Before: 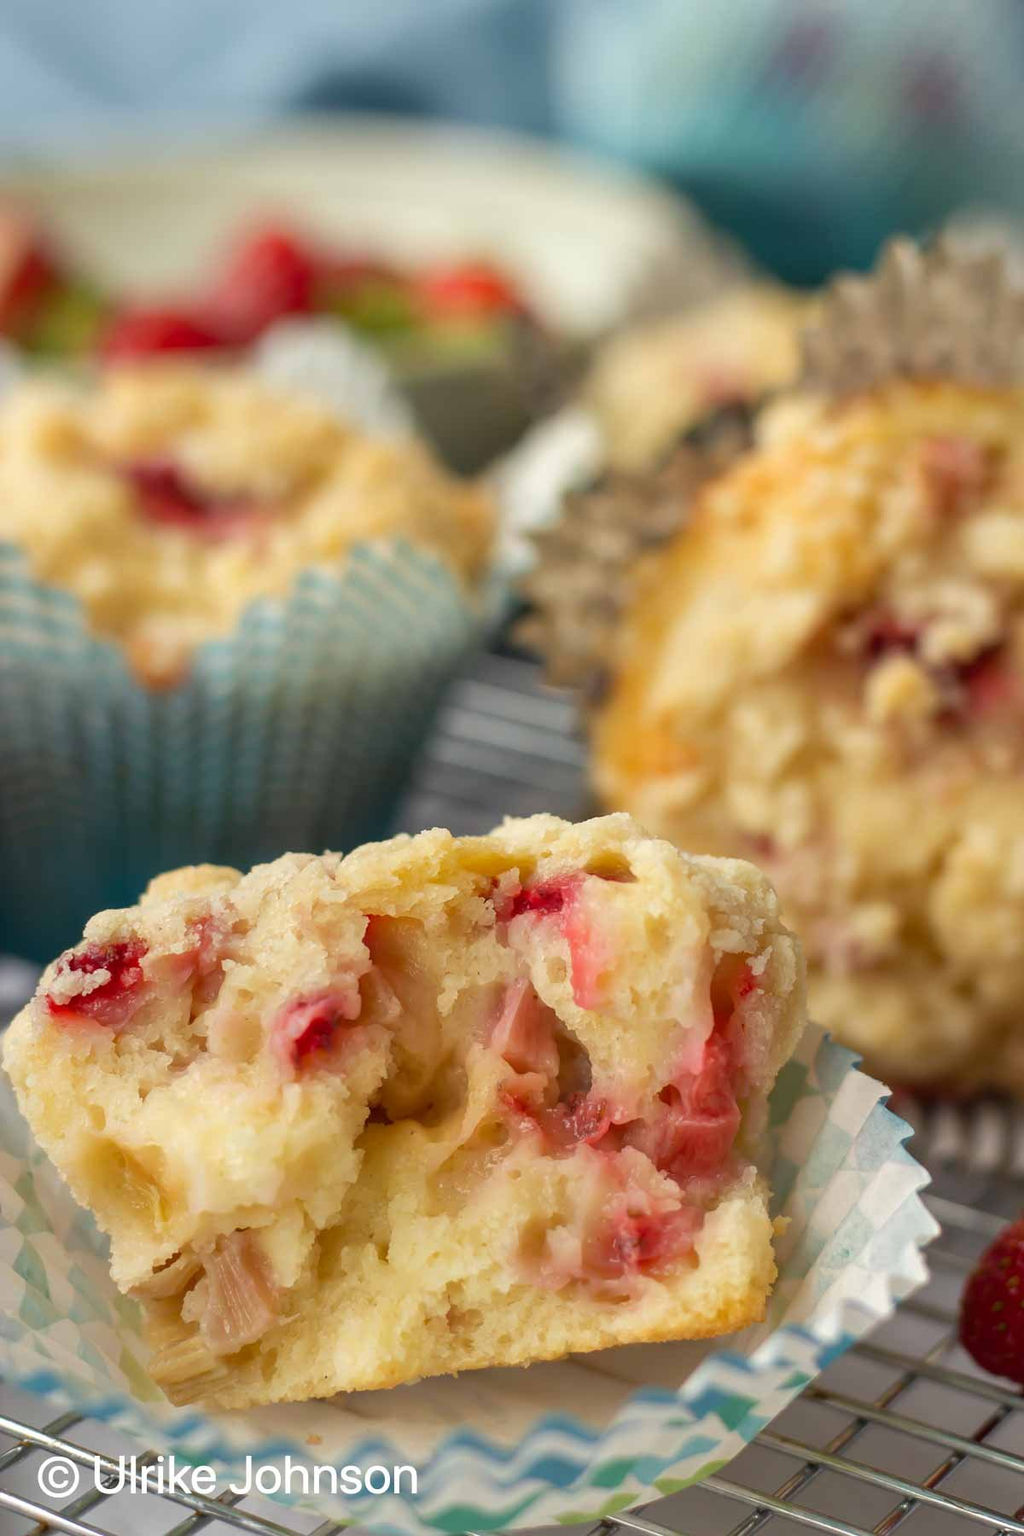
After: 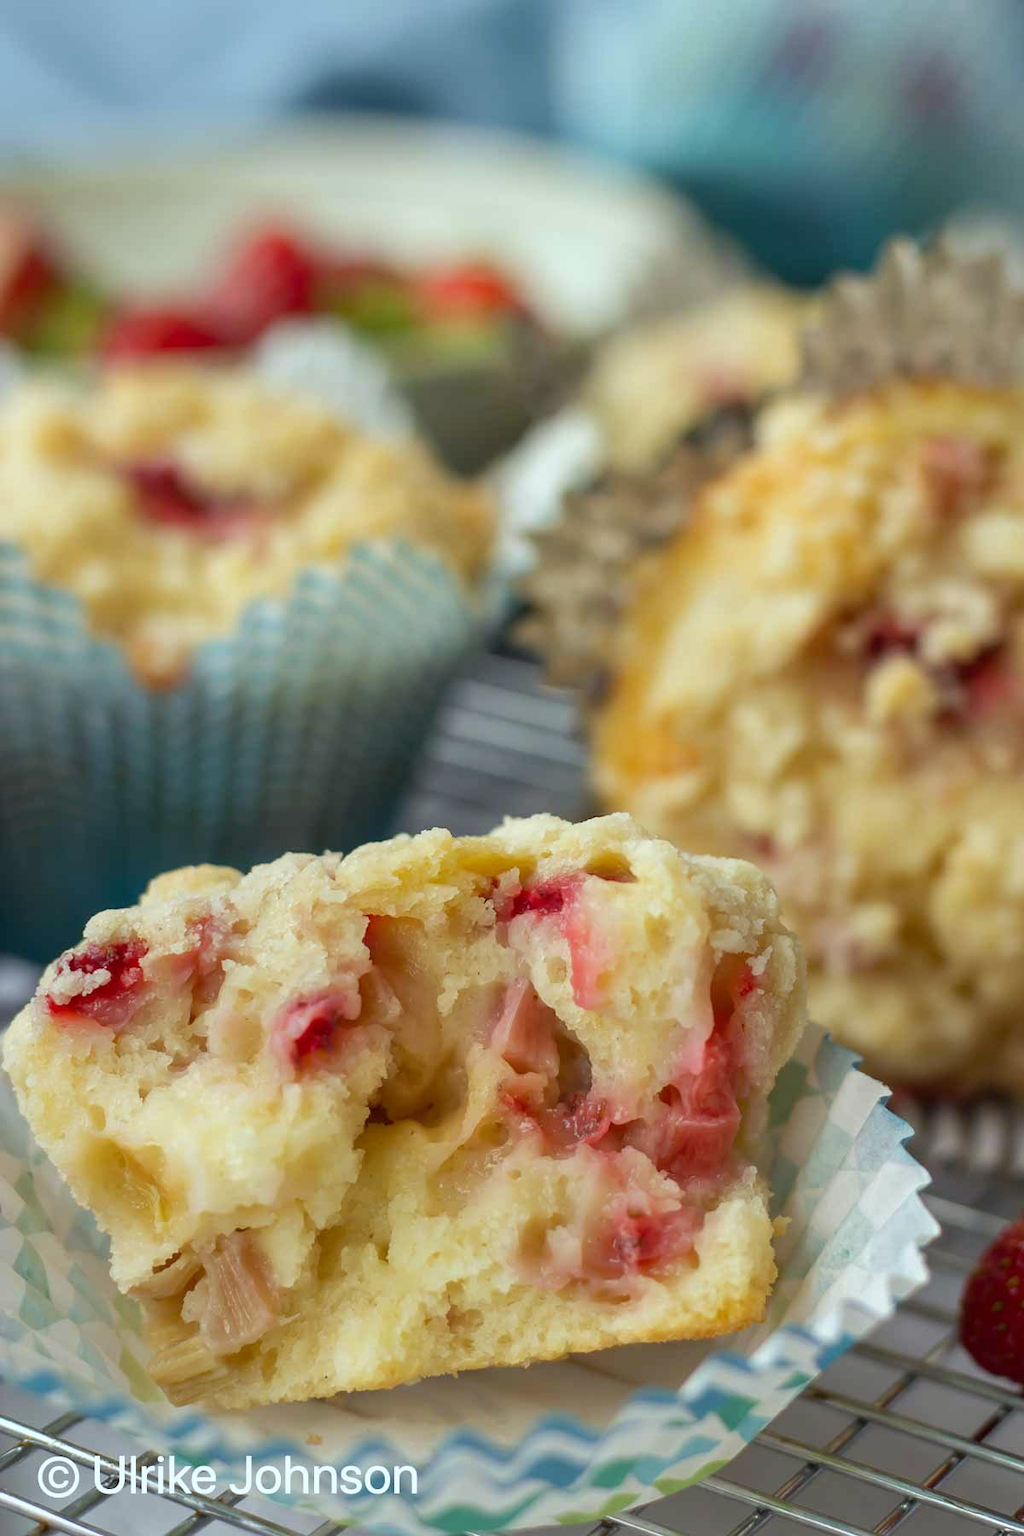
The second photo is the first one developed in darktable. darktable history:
white balance: red 0.925, blue 1.046
exposure: compensate highlight preservation false
